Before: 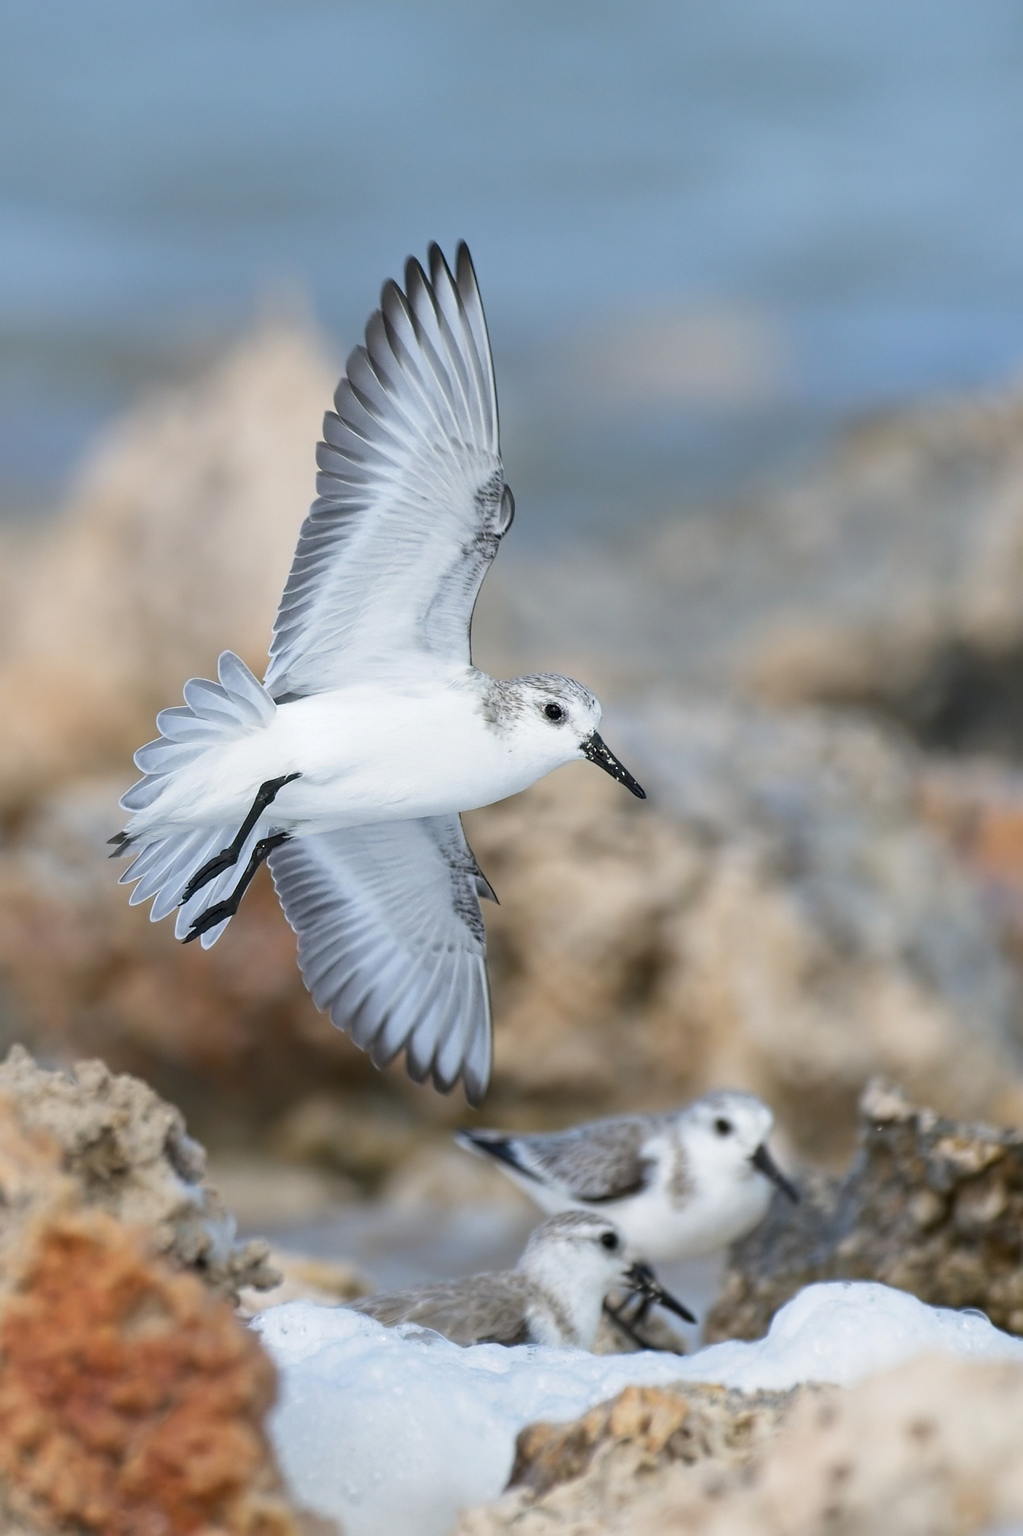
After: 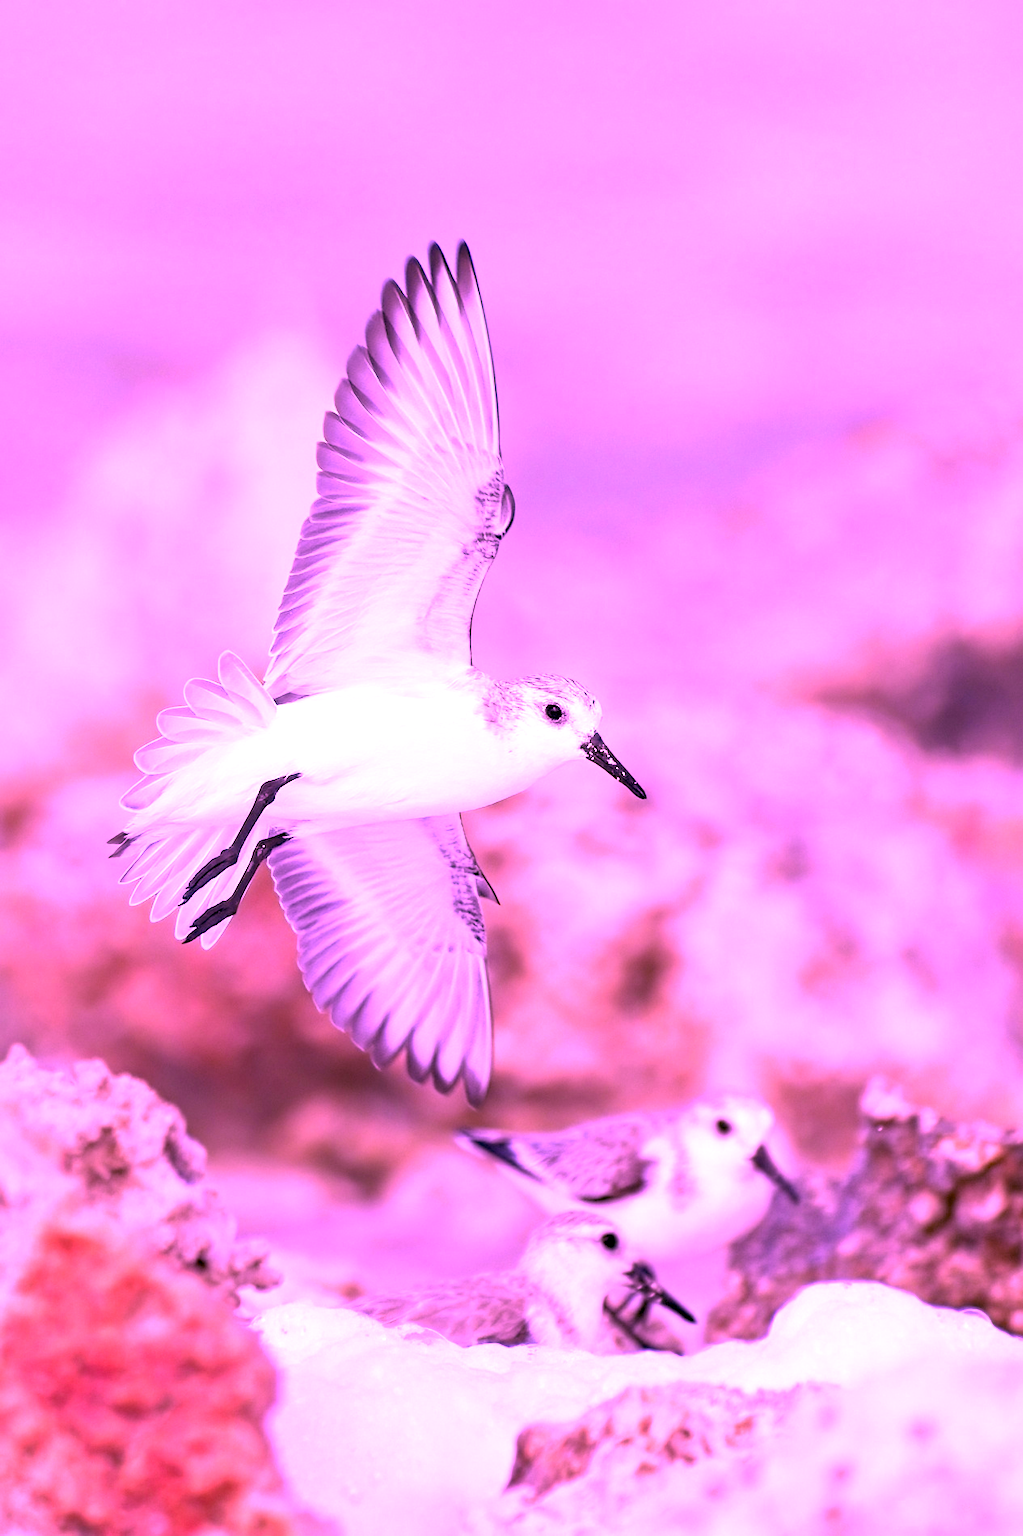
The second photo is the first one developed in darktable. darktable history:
exposure: exposure 1.249 EV, compensate highlight preservation false
haze removal: adaptive false
color calibration: gray › normalize channels true, illuminant custom, x 0.261, y 0.52, temperature 7051.89 K, gamut compression 0.025
